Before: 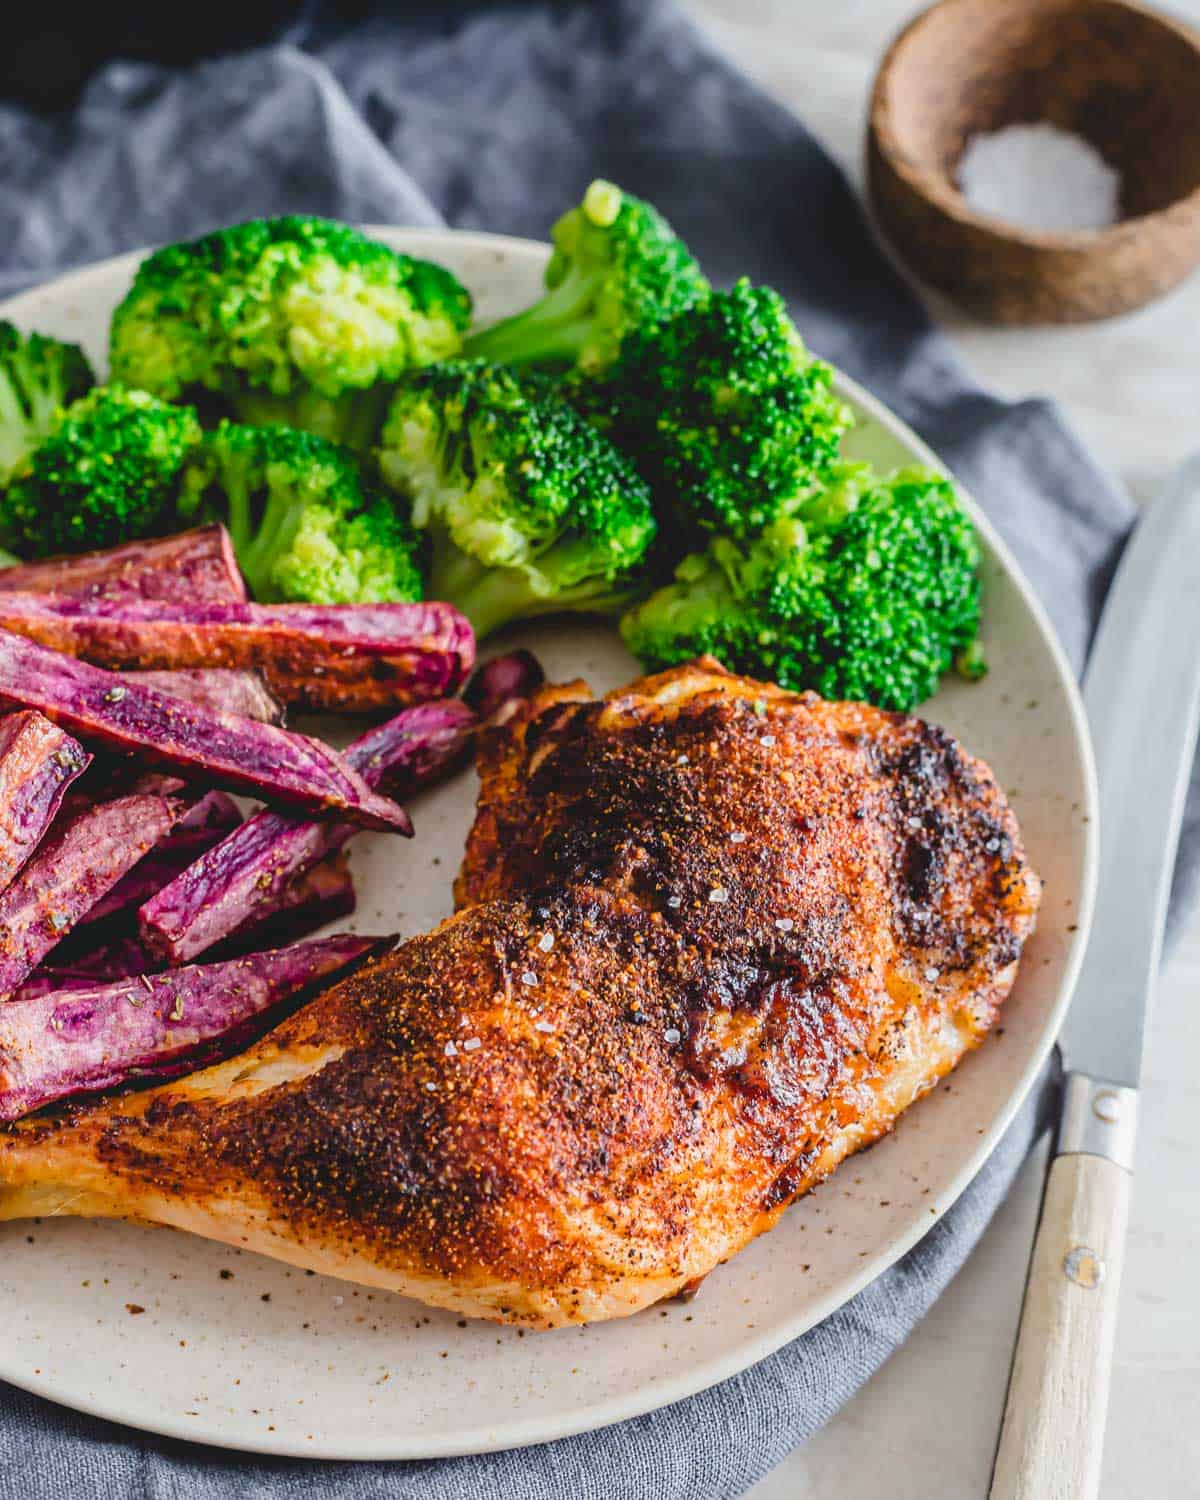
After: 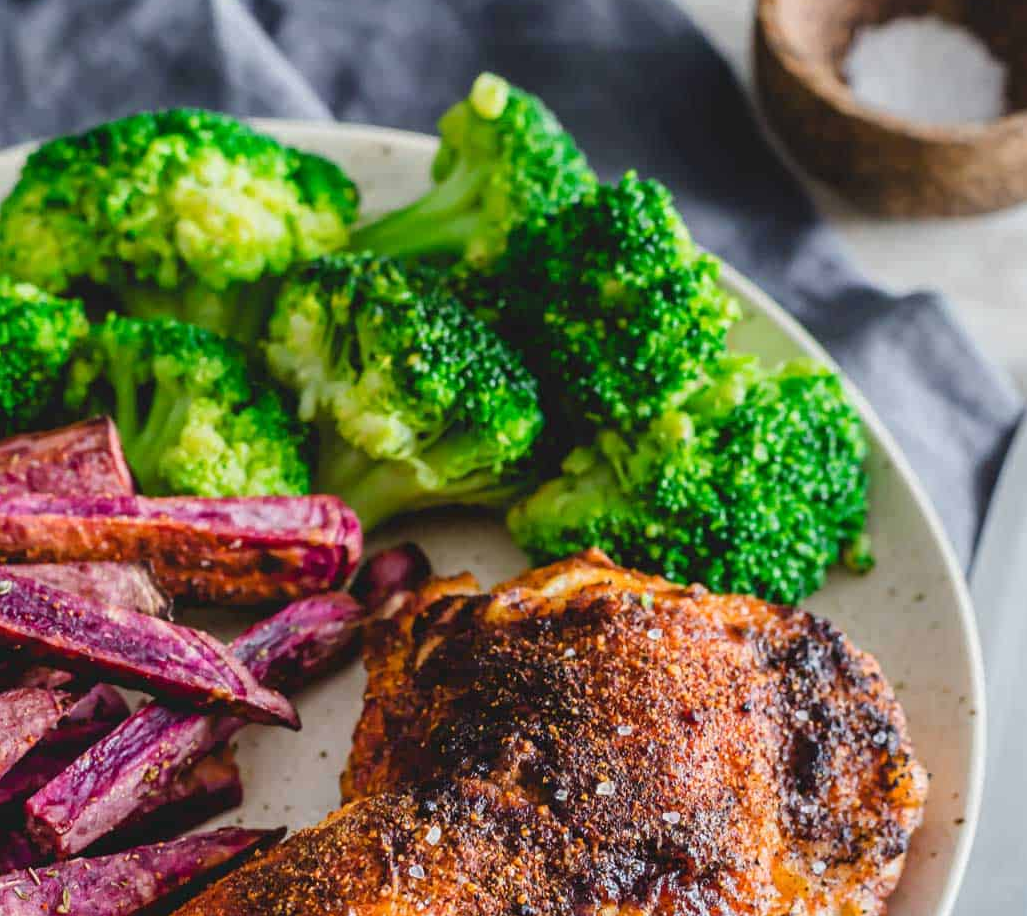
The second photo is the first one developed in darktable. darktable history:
crop and rotate: left 9.438%, top 7.224%, right 4.914%, bottom 31.676%
